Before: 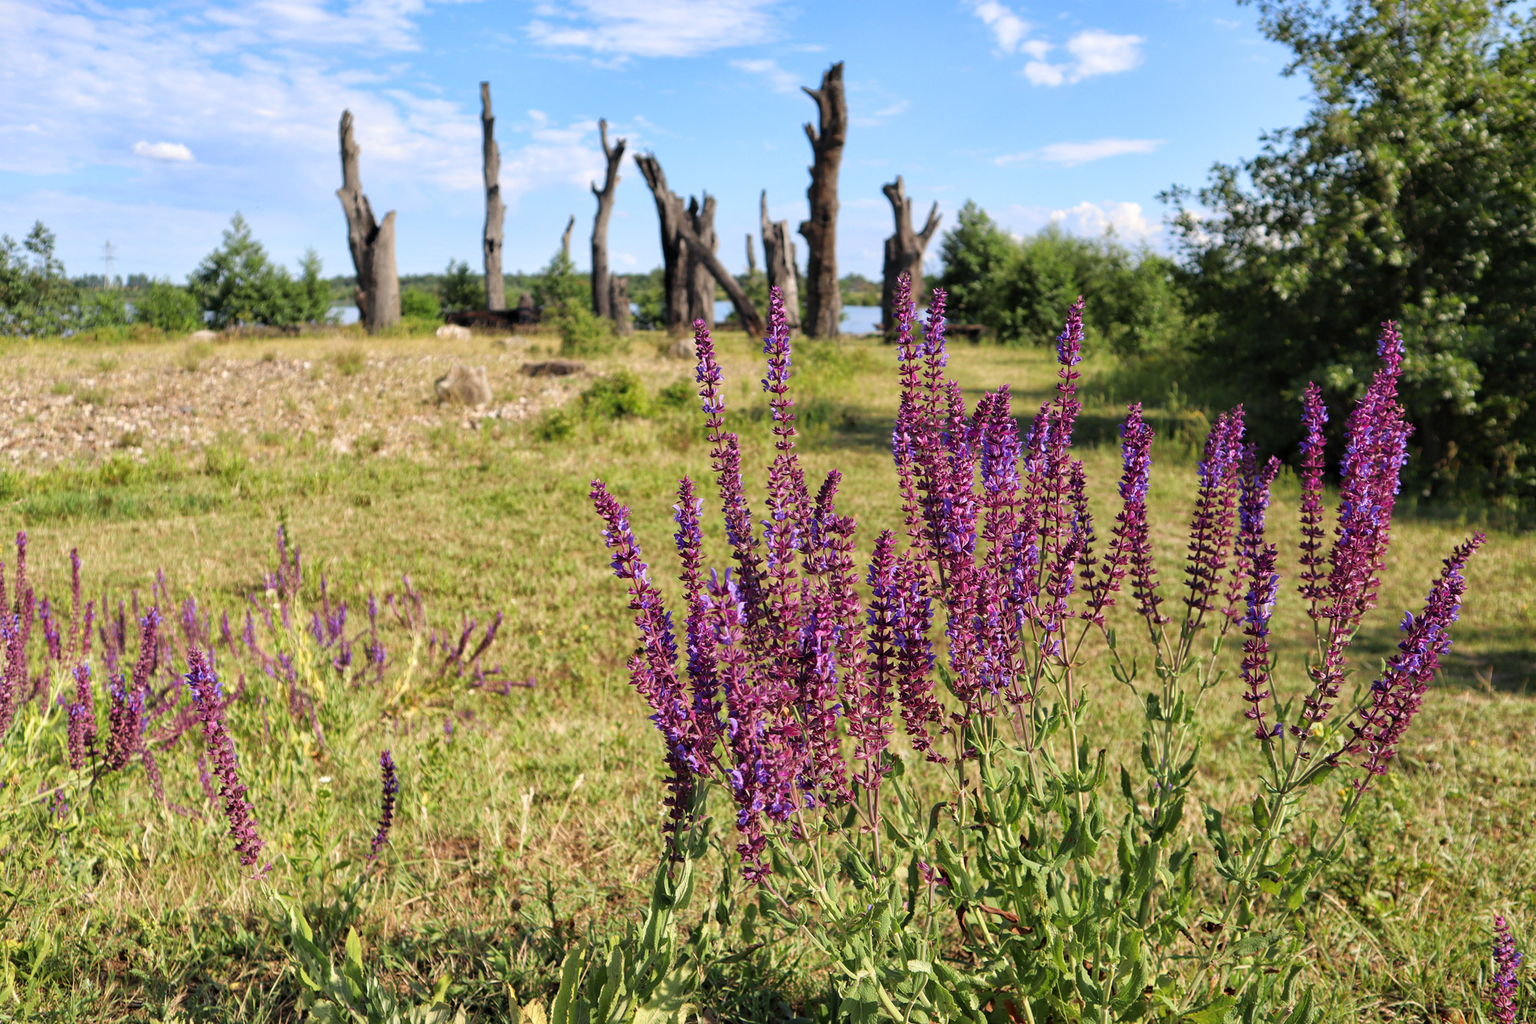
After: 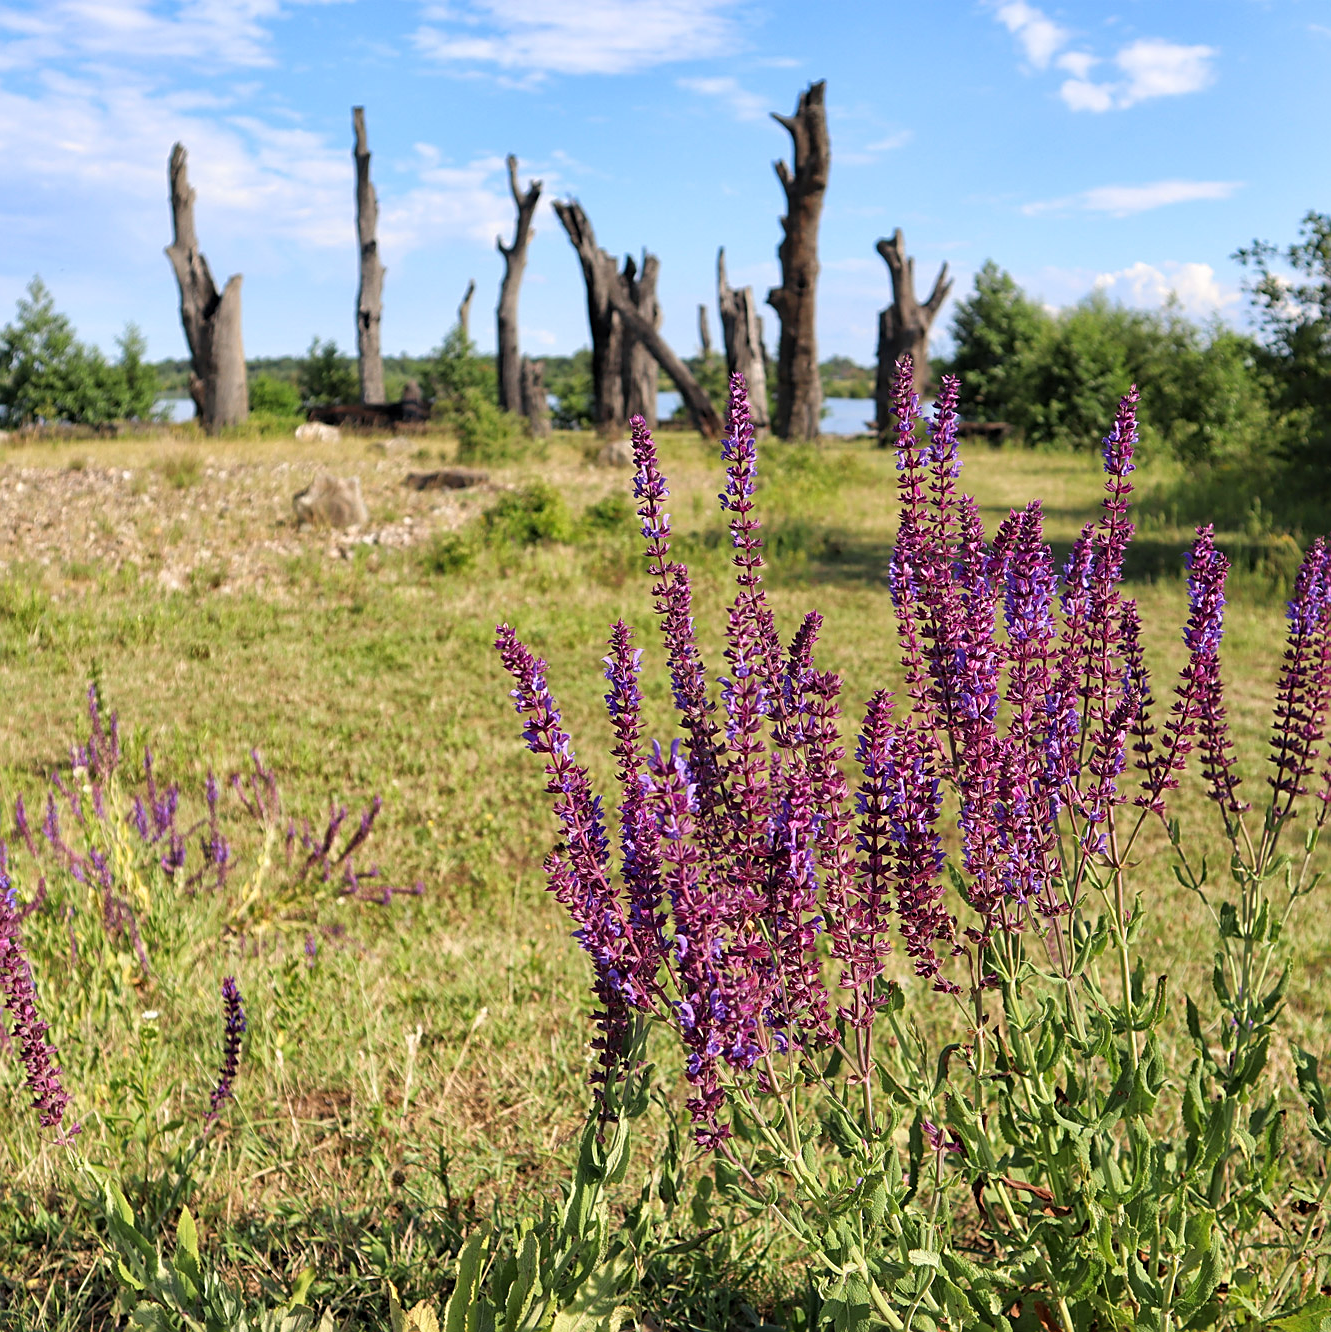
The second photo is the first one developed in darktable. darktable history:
sharpen: on, module defaults
crop and rotate: left 13.66%, right 19.788%
